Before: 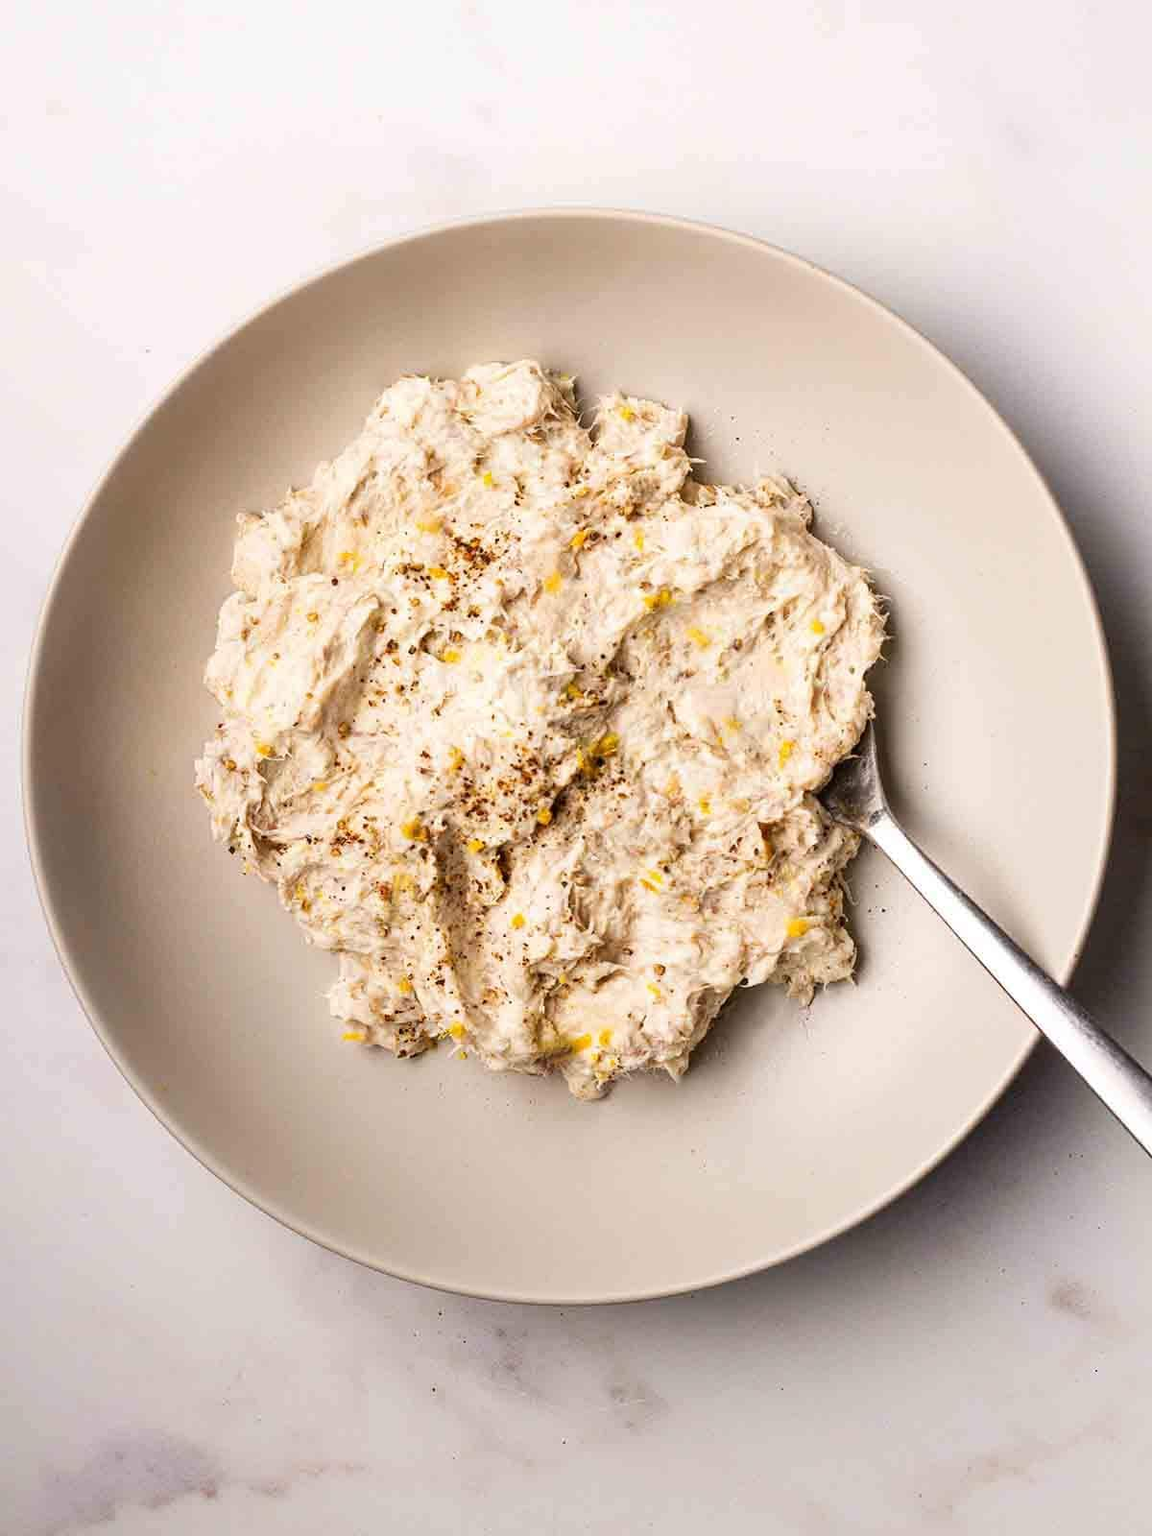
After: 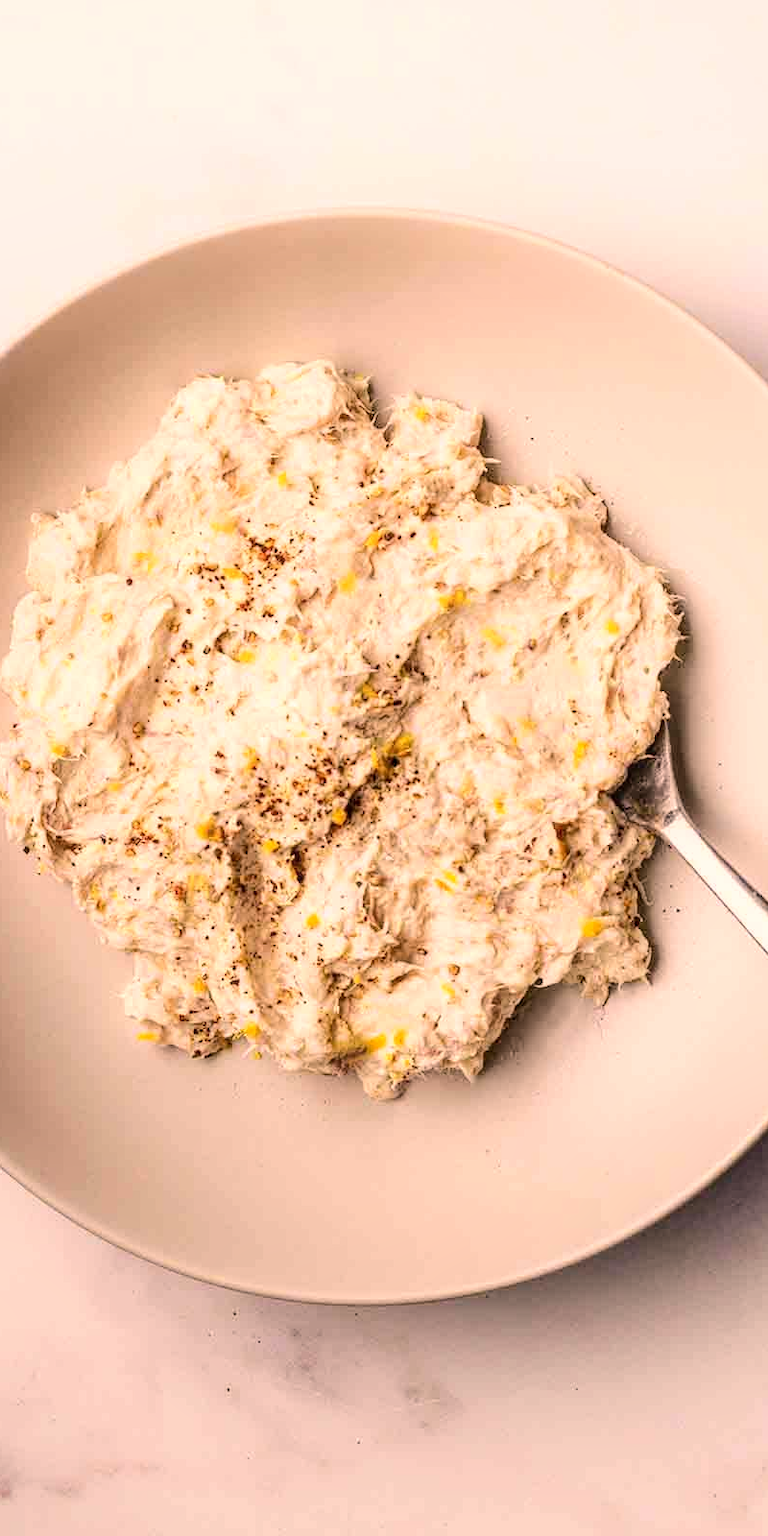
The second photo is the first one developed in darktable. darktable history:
color correction: highlights a* 12.05, highlights b* 11.48
shadows and highlights: shadows -23.46, highlights 45.51, soften with gaussian
local contrast: on, module defaults
crop and rotate: left 17.834%, right 15.365%
